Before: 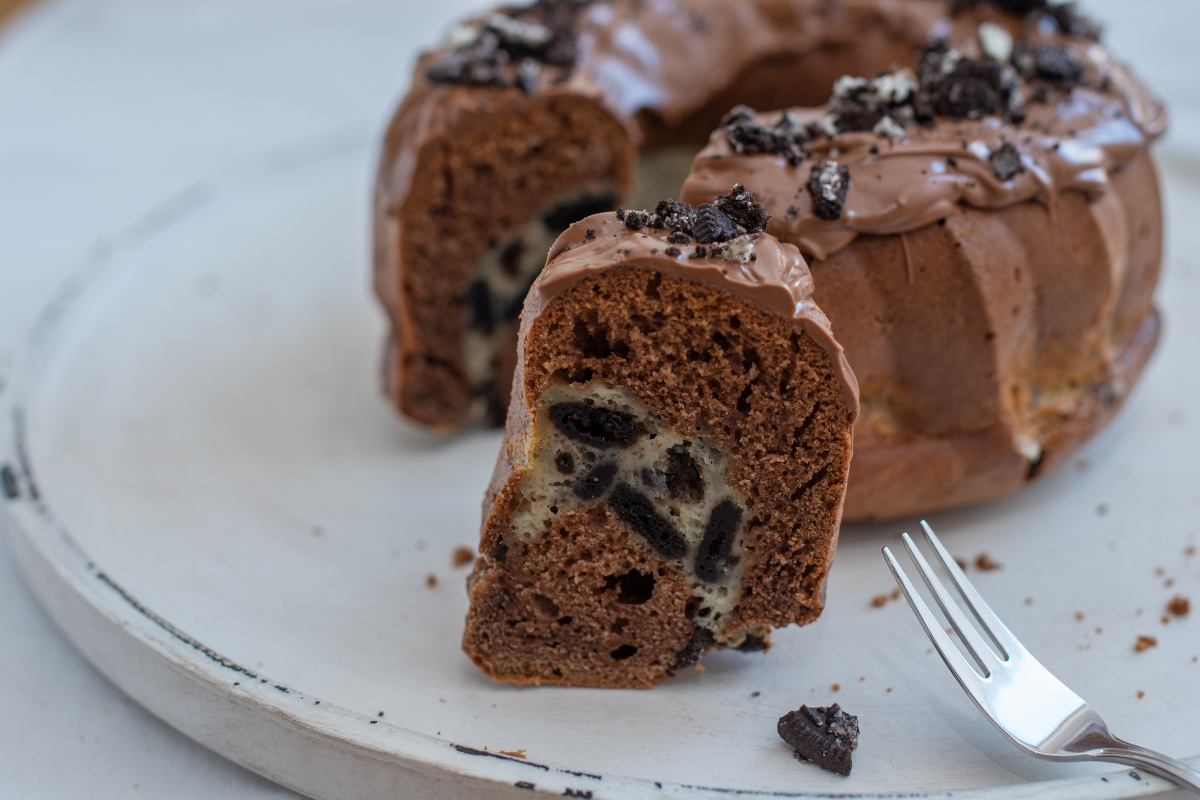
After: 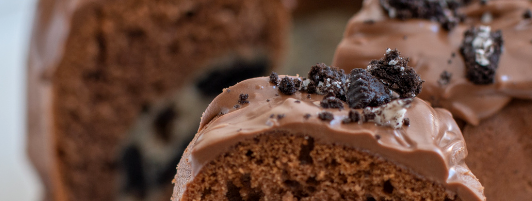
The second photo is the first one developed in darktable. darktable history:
crop: left 28.989%, top 16.877%, right 26.612%, bottom 57.939%
exposure: black level correction 0.001, exposure 0.296 EV, compensate highlight preservation false
